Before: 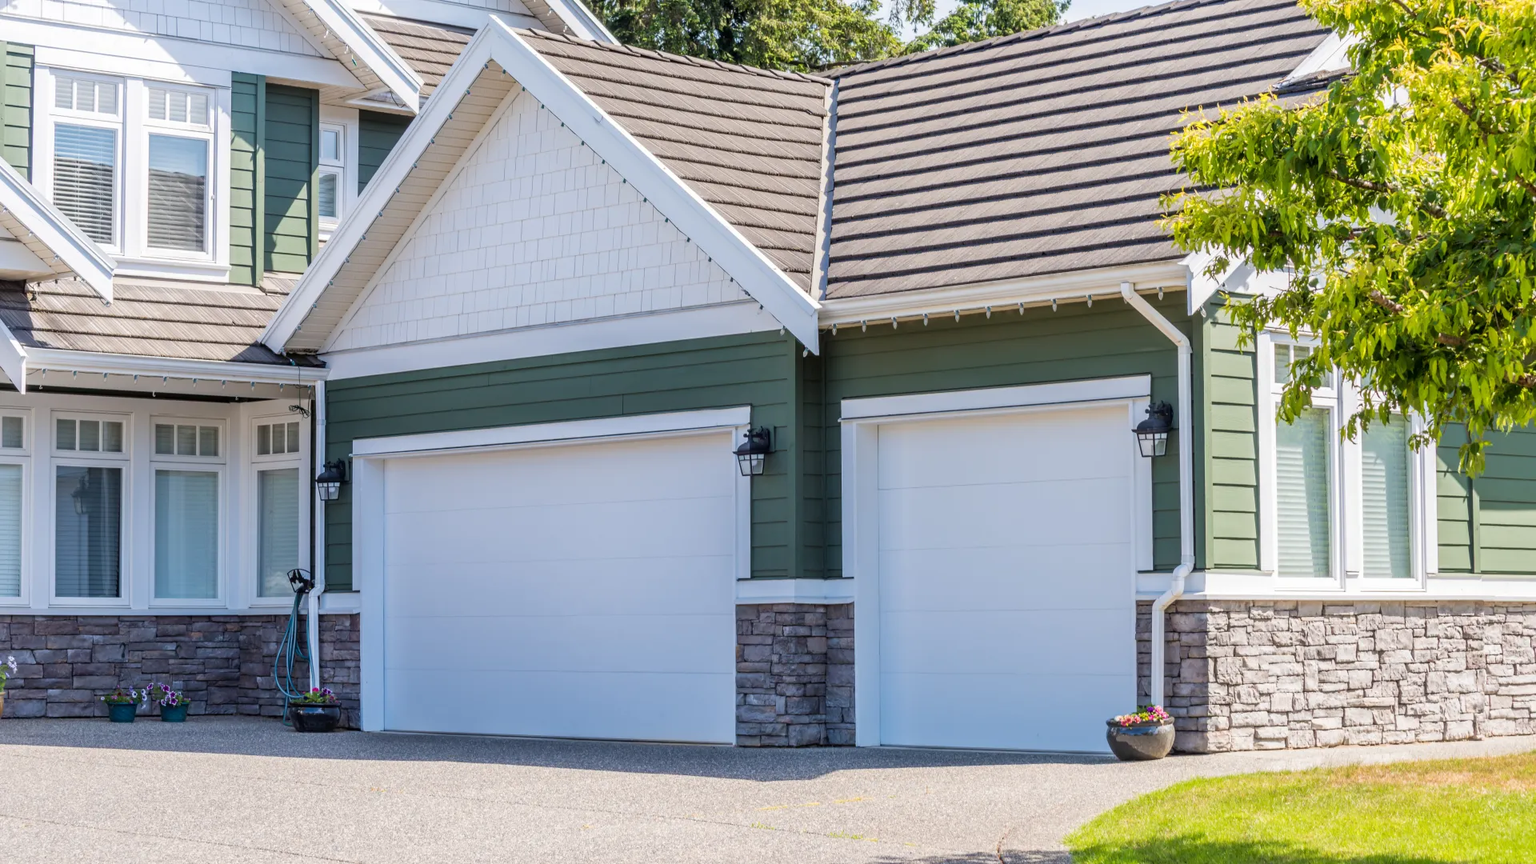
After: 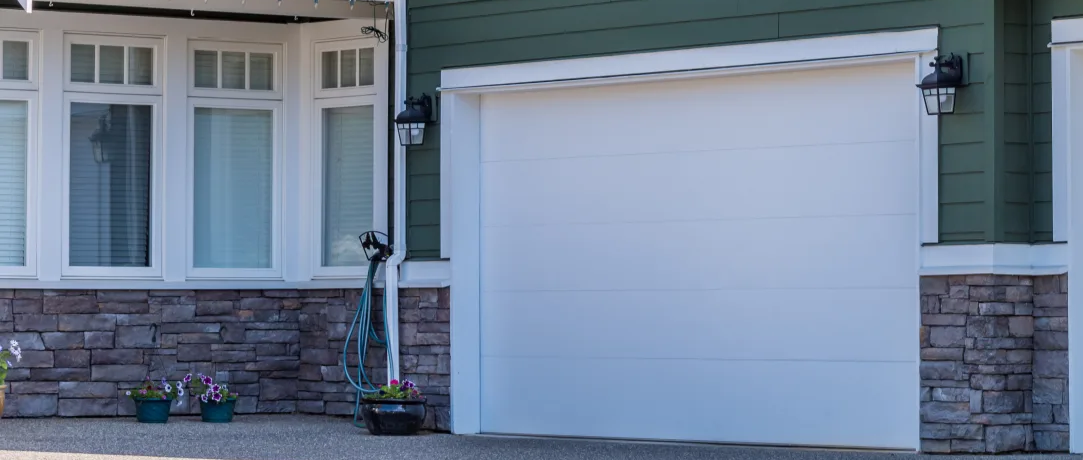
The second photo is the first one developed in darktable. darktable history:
tone equalizer: on, module defaults
crop: top 44.483%, right 43.593%, bottom 12.892%
